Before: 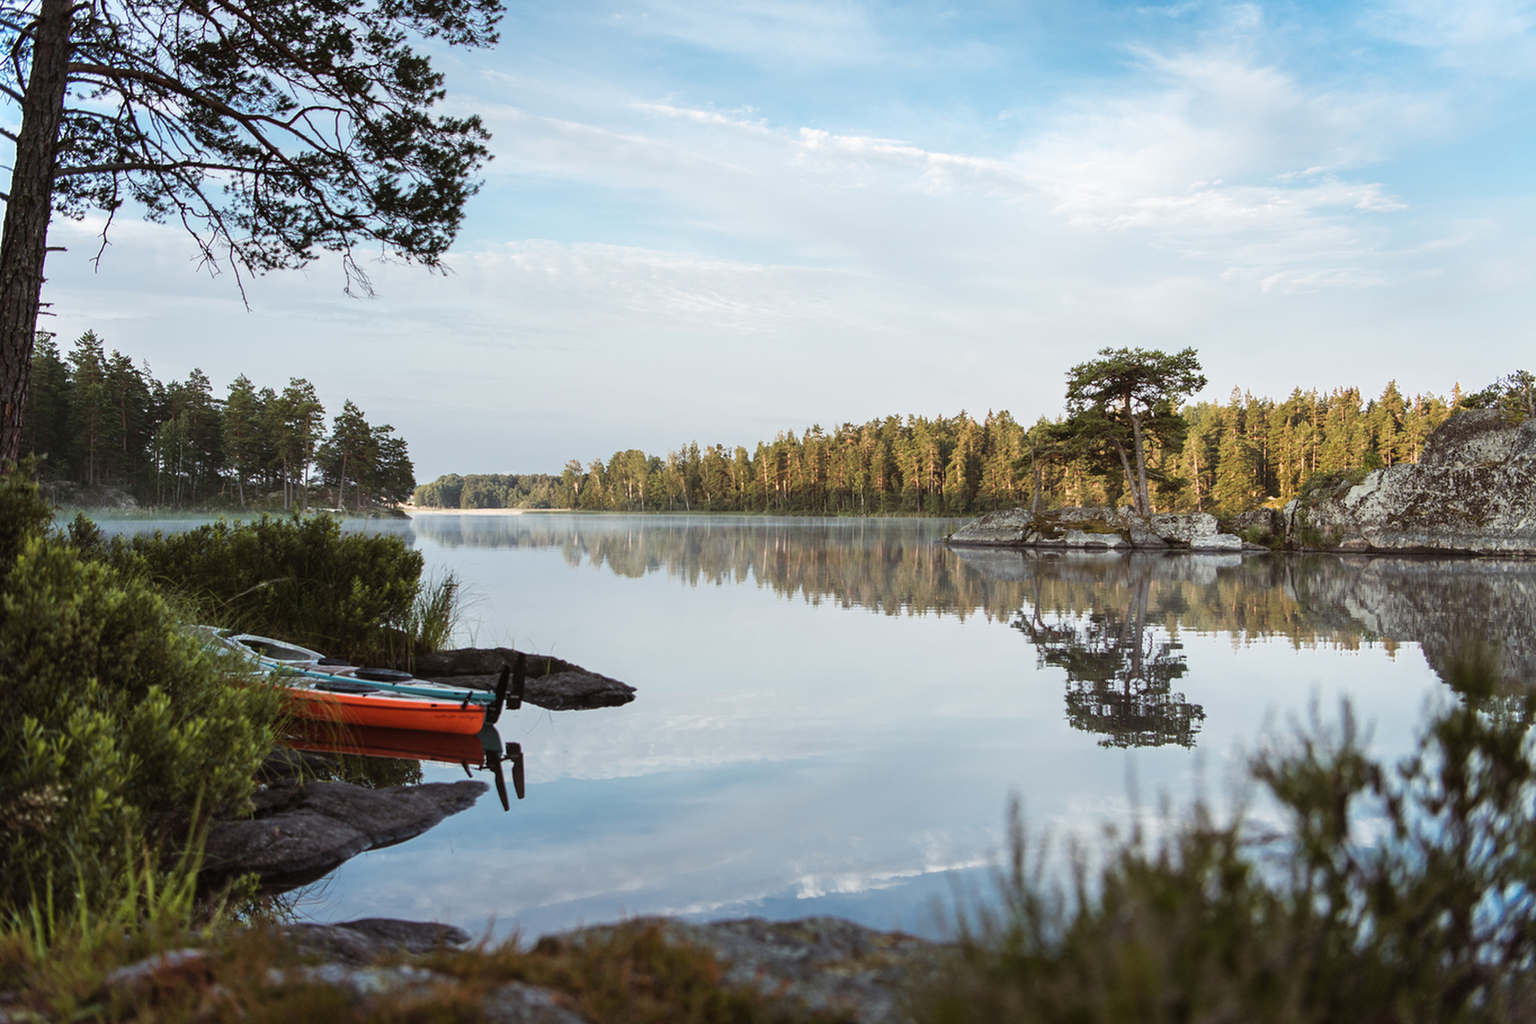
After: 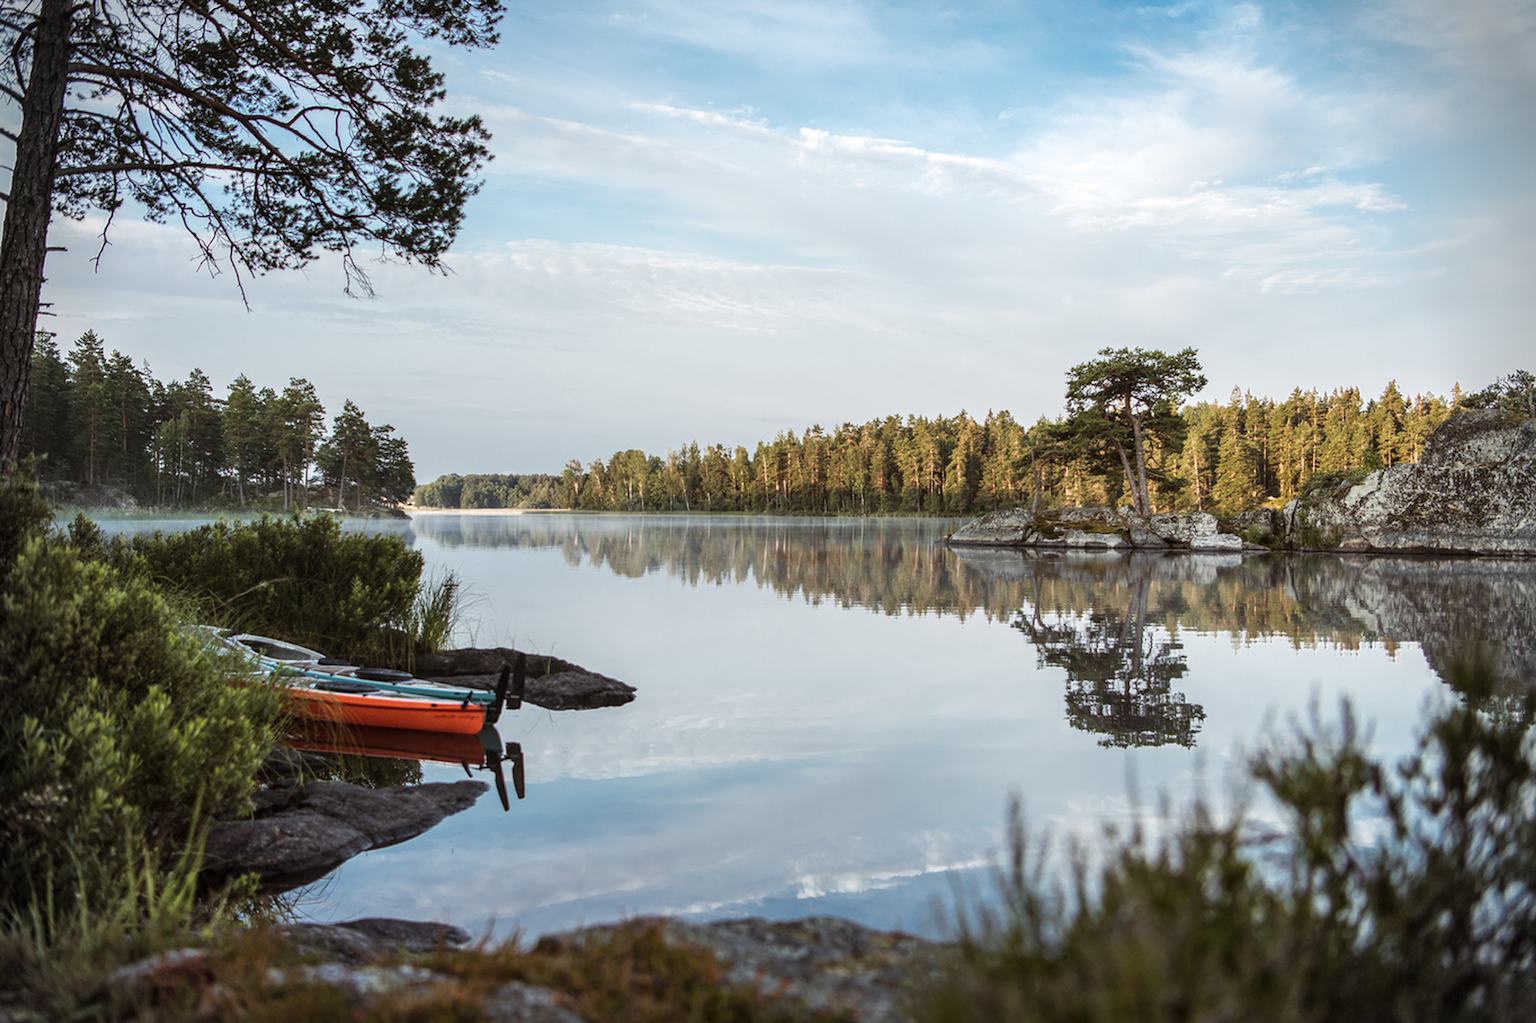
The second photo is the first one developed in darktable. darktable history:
vignetting: fall-off start 88.03%, fall-off radius 24.9%
local contrast: on, module defaults
